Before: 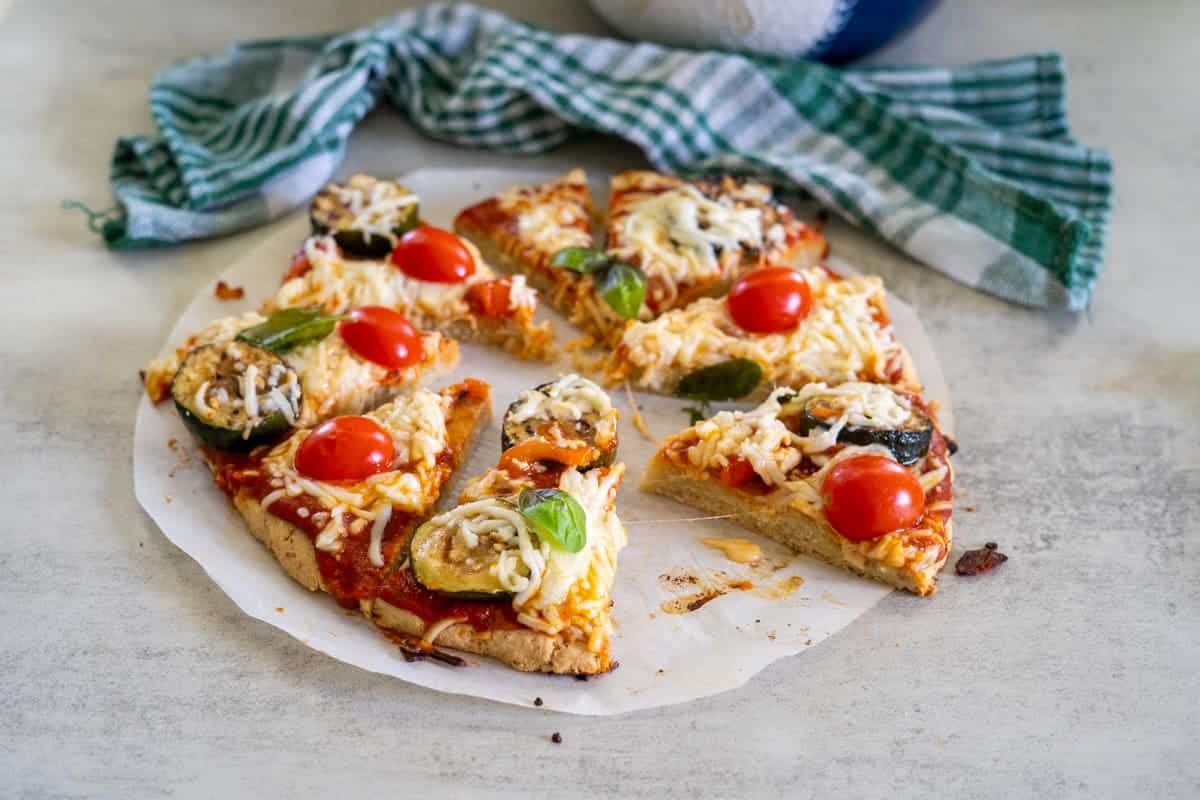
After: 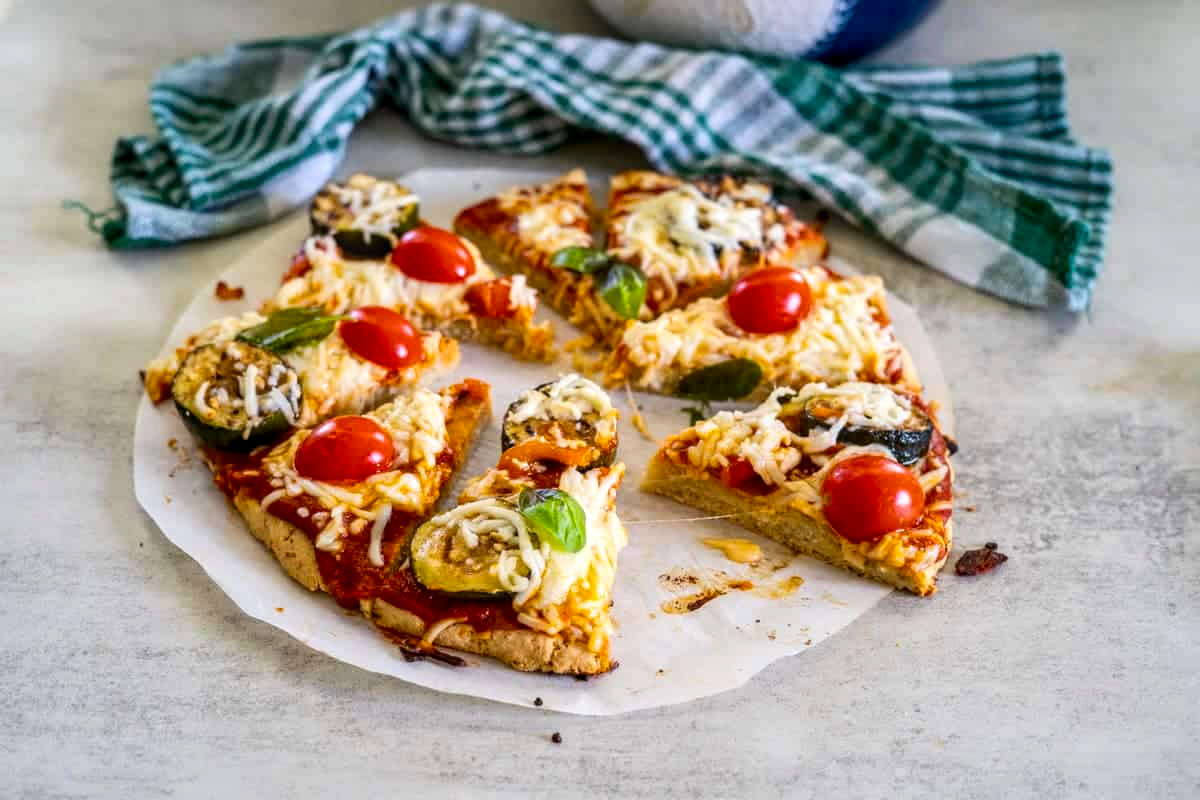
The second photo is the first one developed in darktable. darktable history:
local contrast: on, module defaults
color balance rgb: perceptual saturation grading › global saturation 19.621%
contrast brightness saturation: contrast 0.139
